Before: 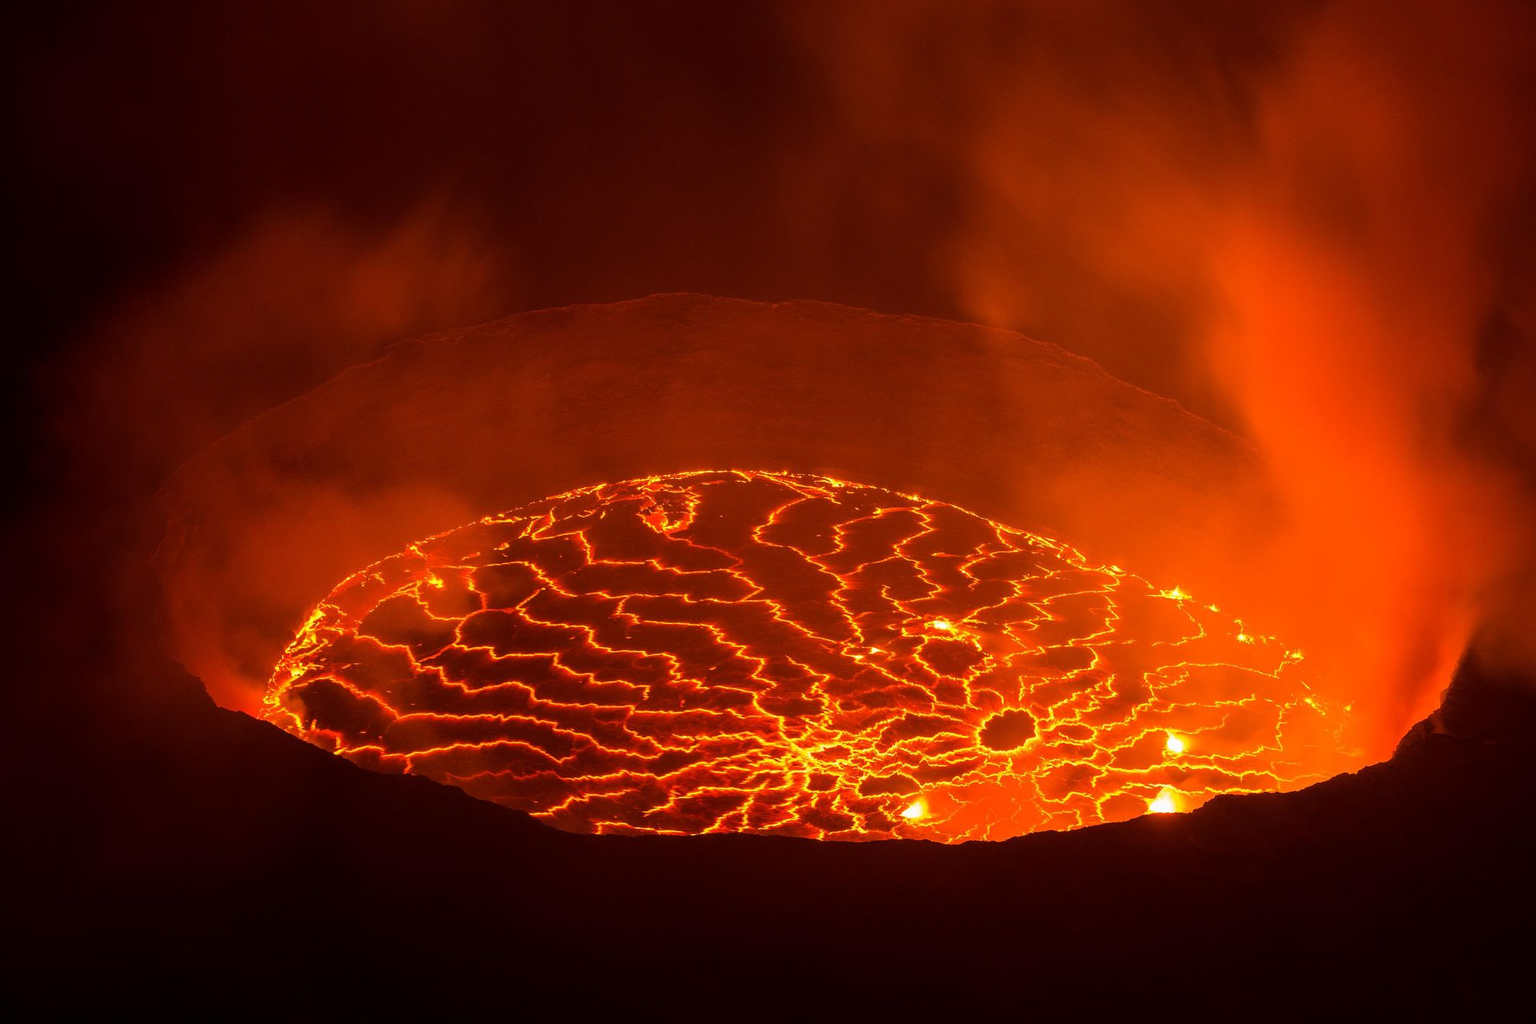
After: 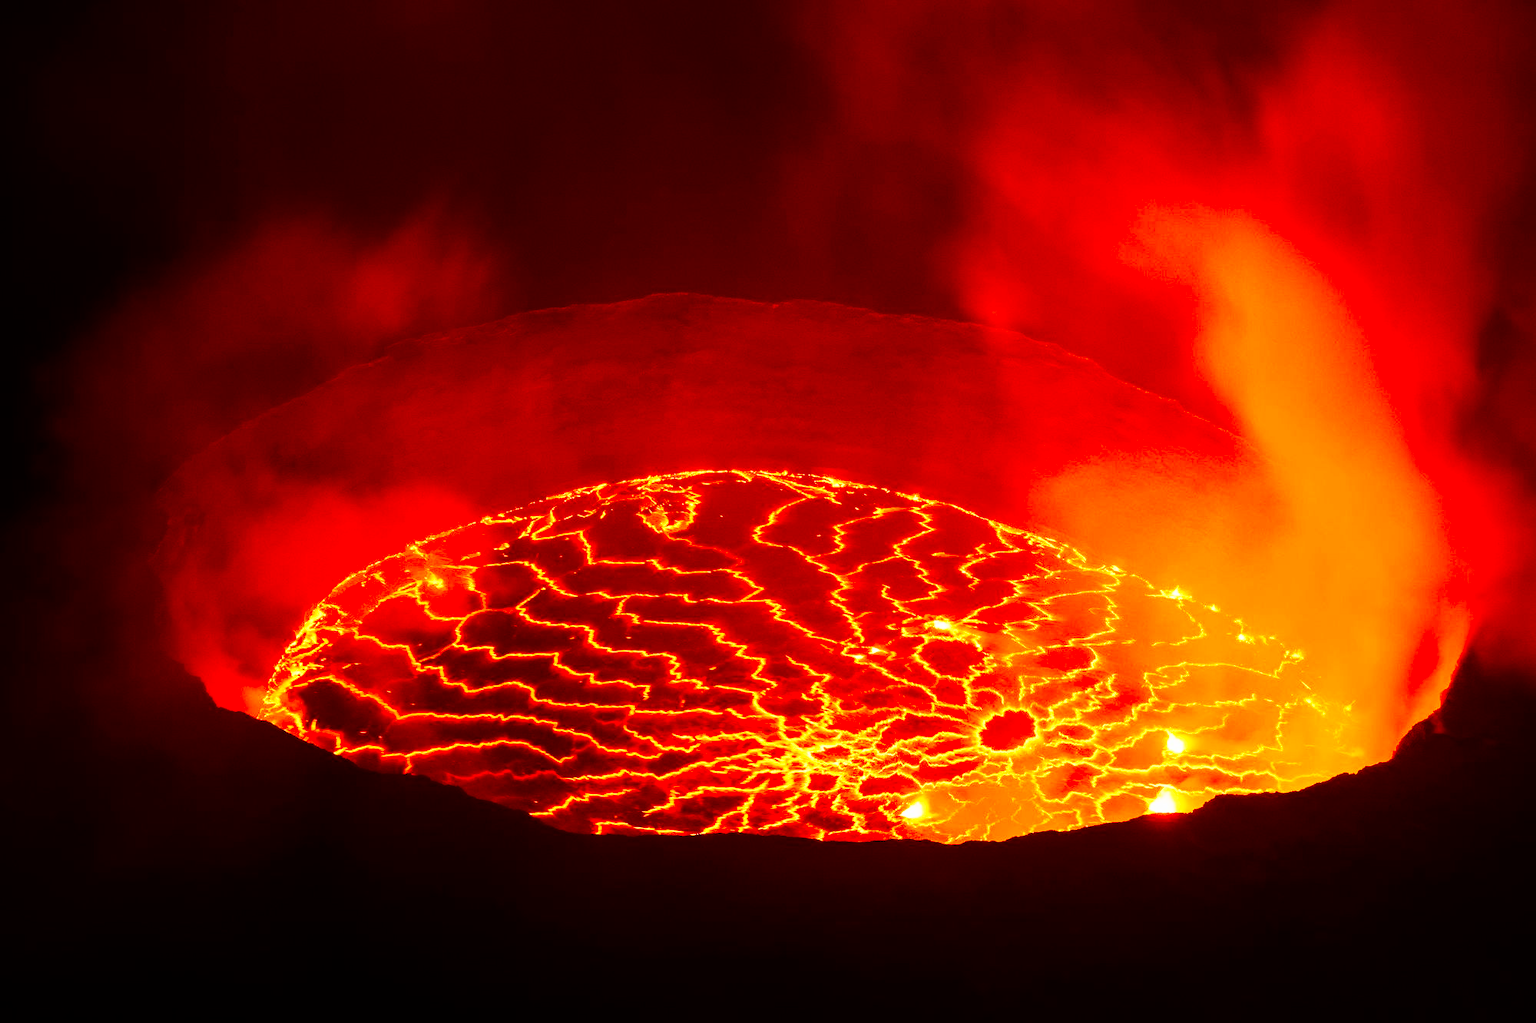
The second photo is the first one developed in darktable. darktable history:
base curve: curves: ch0 [(0, 0) (0, 0.001) (0.001, 0.001) (0.004, 0.002) (0.007, 0.004) (0.015, 0.013) (0.033, 0.045) (0.052, 0.096) (0.075, 0.17) (0.099, 0.241) (0.163, 0.42) (0.219, 0.55) (0.259, 0.616) (0.327, 0.722) (0.365, 0.765) (0.522, 0.873) (0.547, 0.881) (0.689, 0.919) (0.826, 0.952) (1, 1)], preserve colors none
exposure: exposure -0.068 EV, compensate highlight preservation false
contrast brightness saturation: contrast 0.213, brightness -0.107, saturation 0.213
